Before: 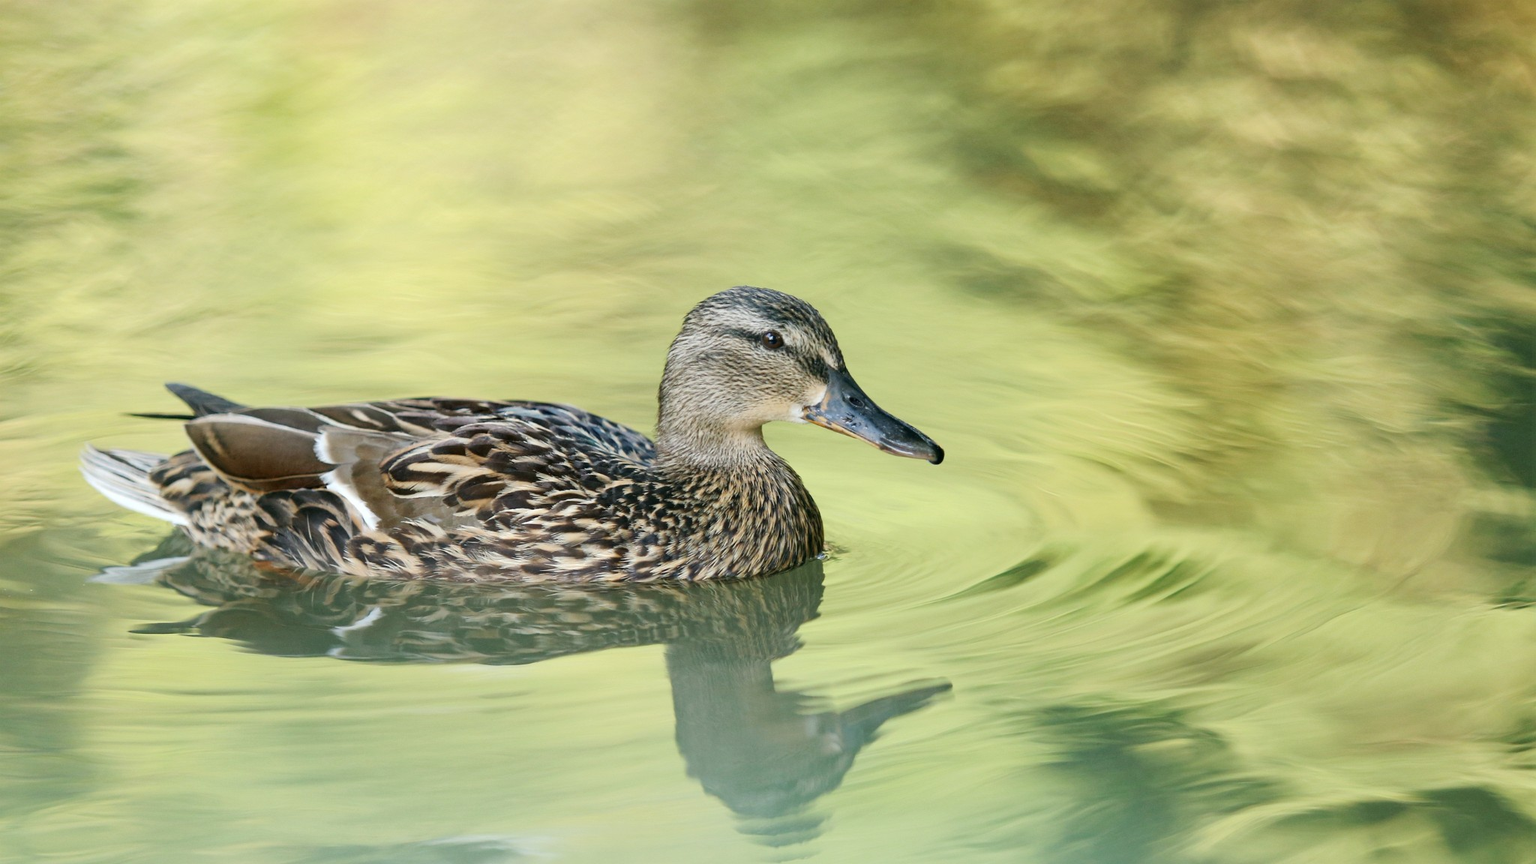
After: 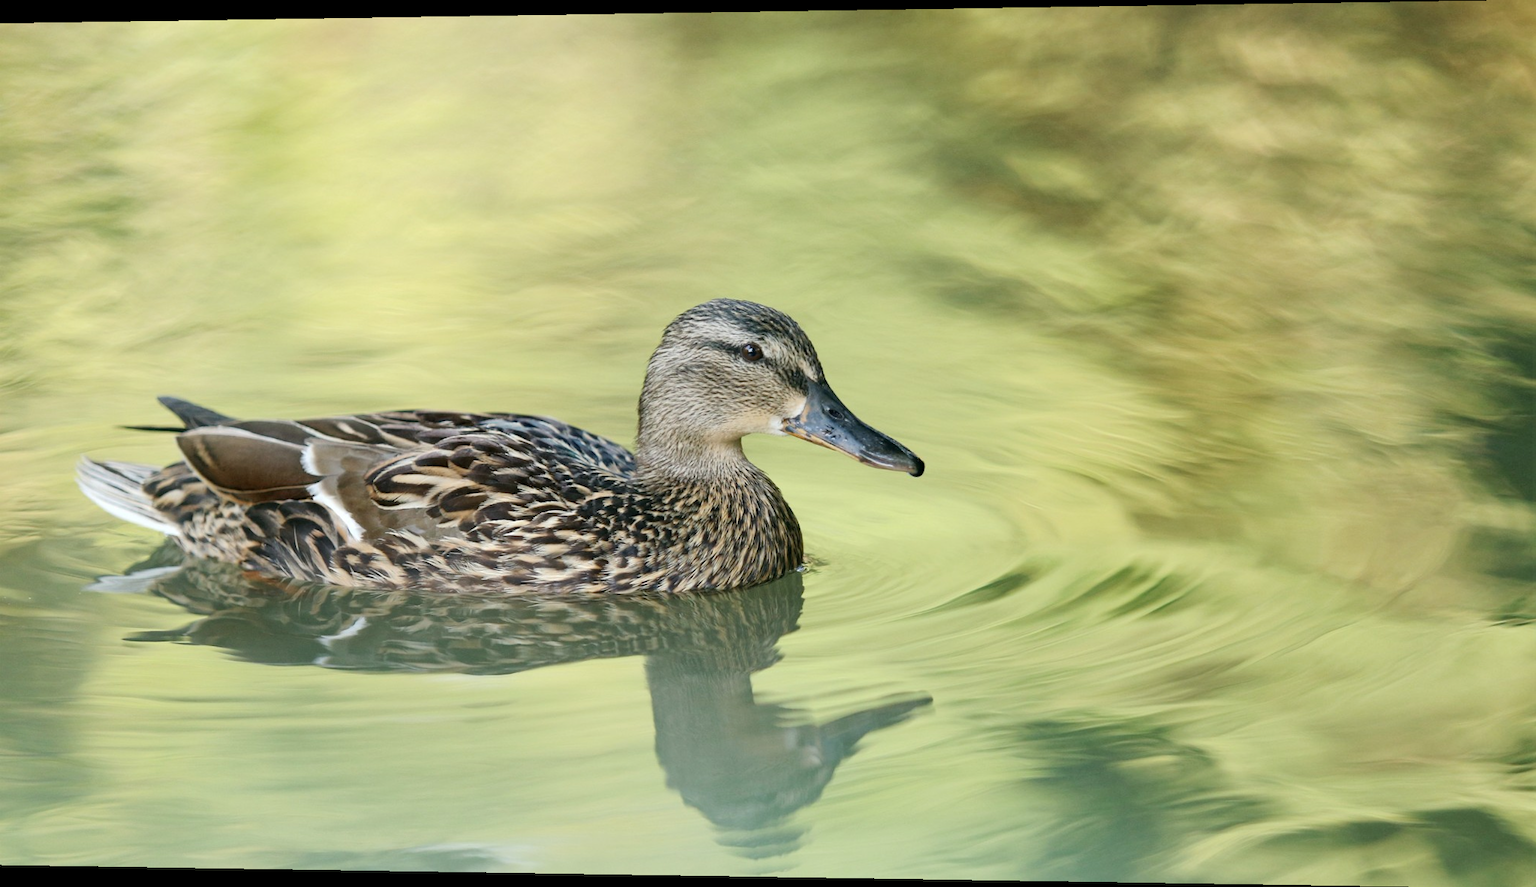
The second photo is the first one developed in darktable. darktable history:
rotate and perspective: lens shift (horizontal) -0.055, automatic cropping off
contrast brightness saturation: saturation -0.05
